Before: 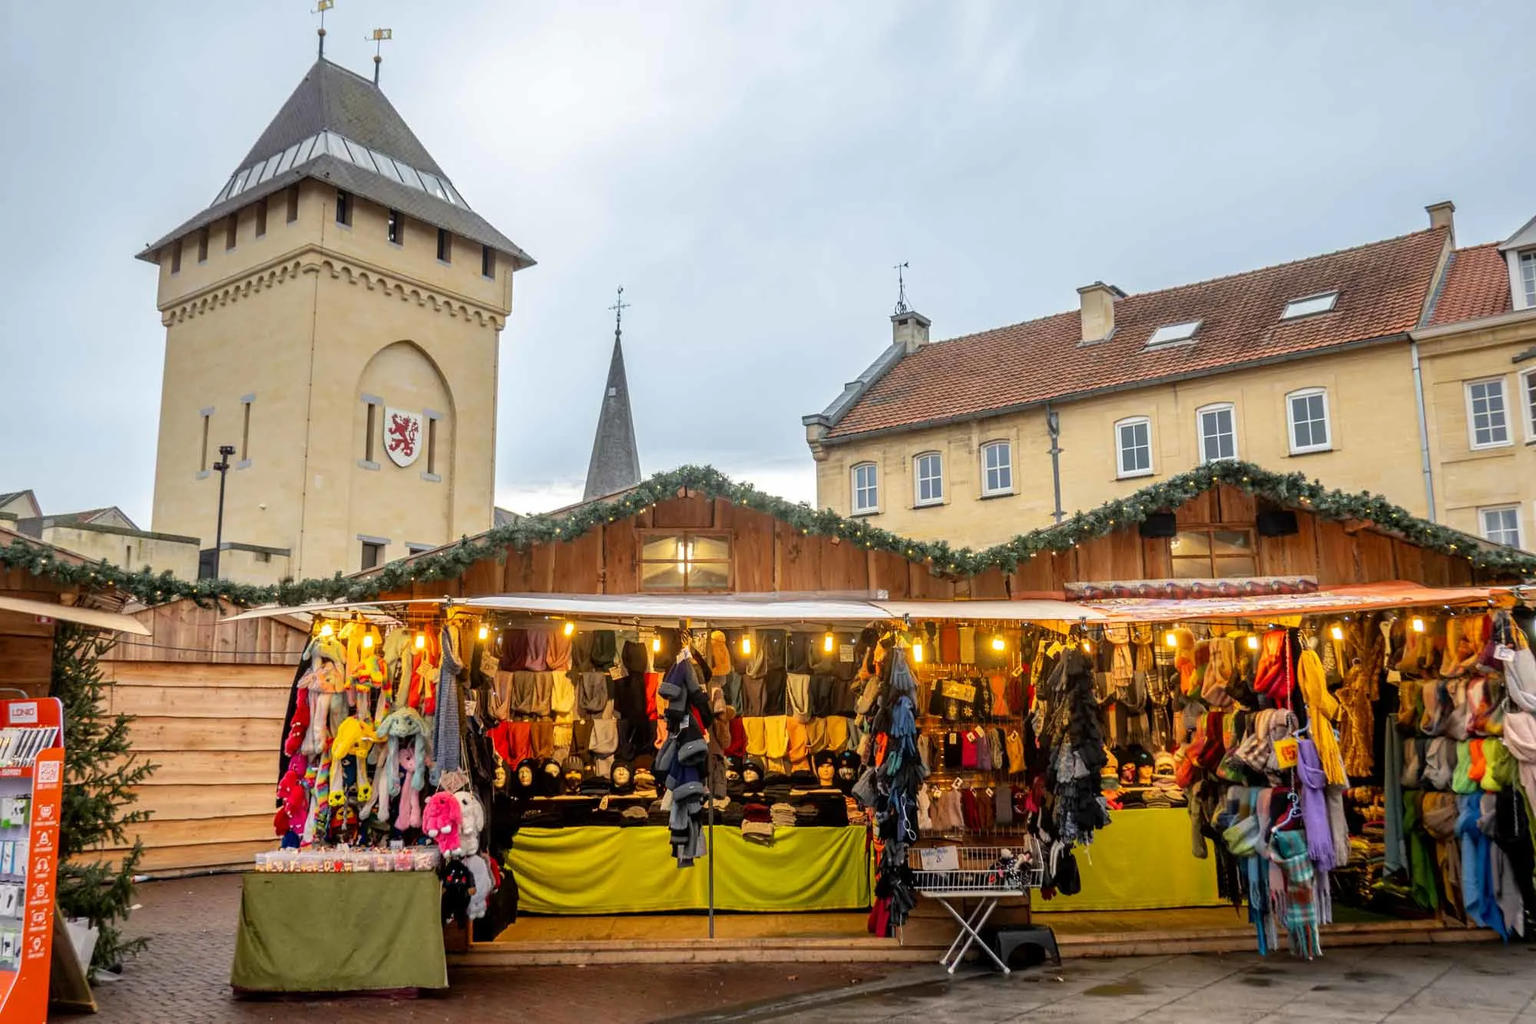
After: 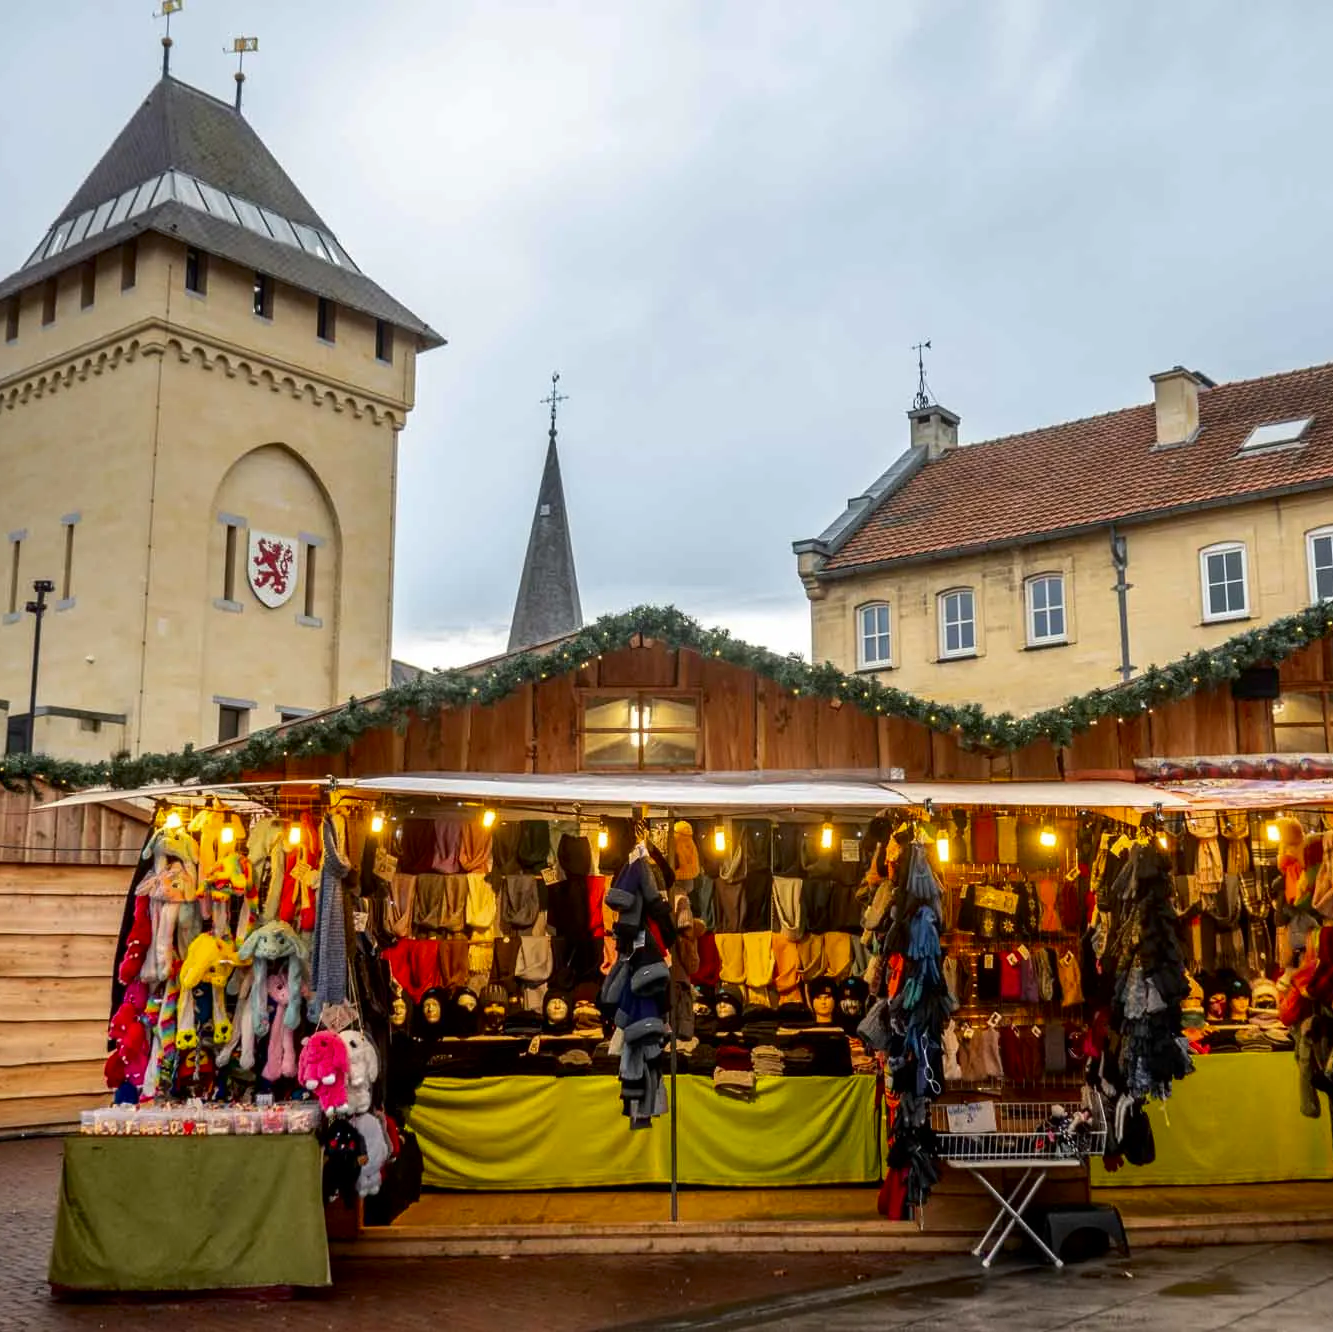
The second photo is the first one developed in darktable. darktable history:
exposure: compensate highlight preservation false
crop and rotate: left 12.648%, right 20.685%
tone equalizer: on, module defaults
contrast brightness saturation: contrast 0.07, brightness -0.13, saturation 0.06
